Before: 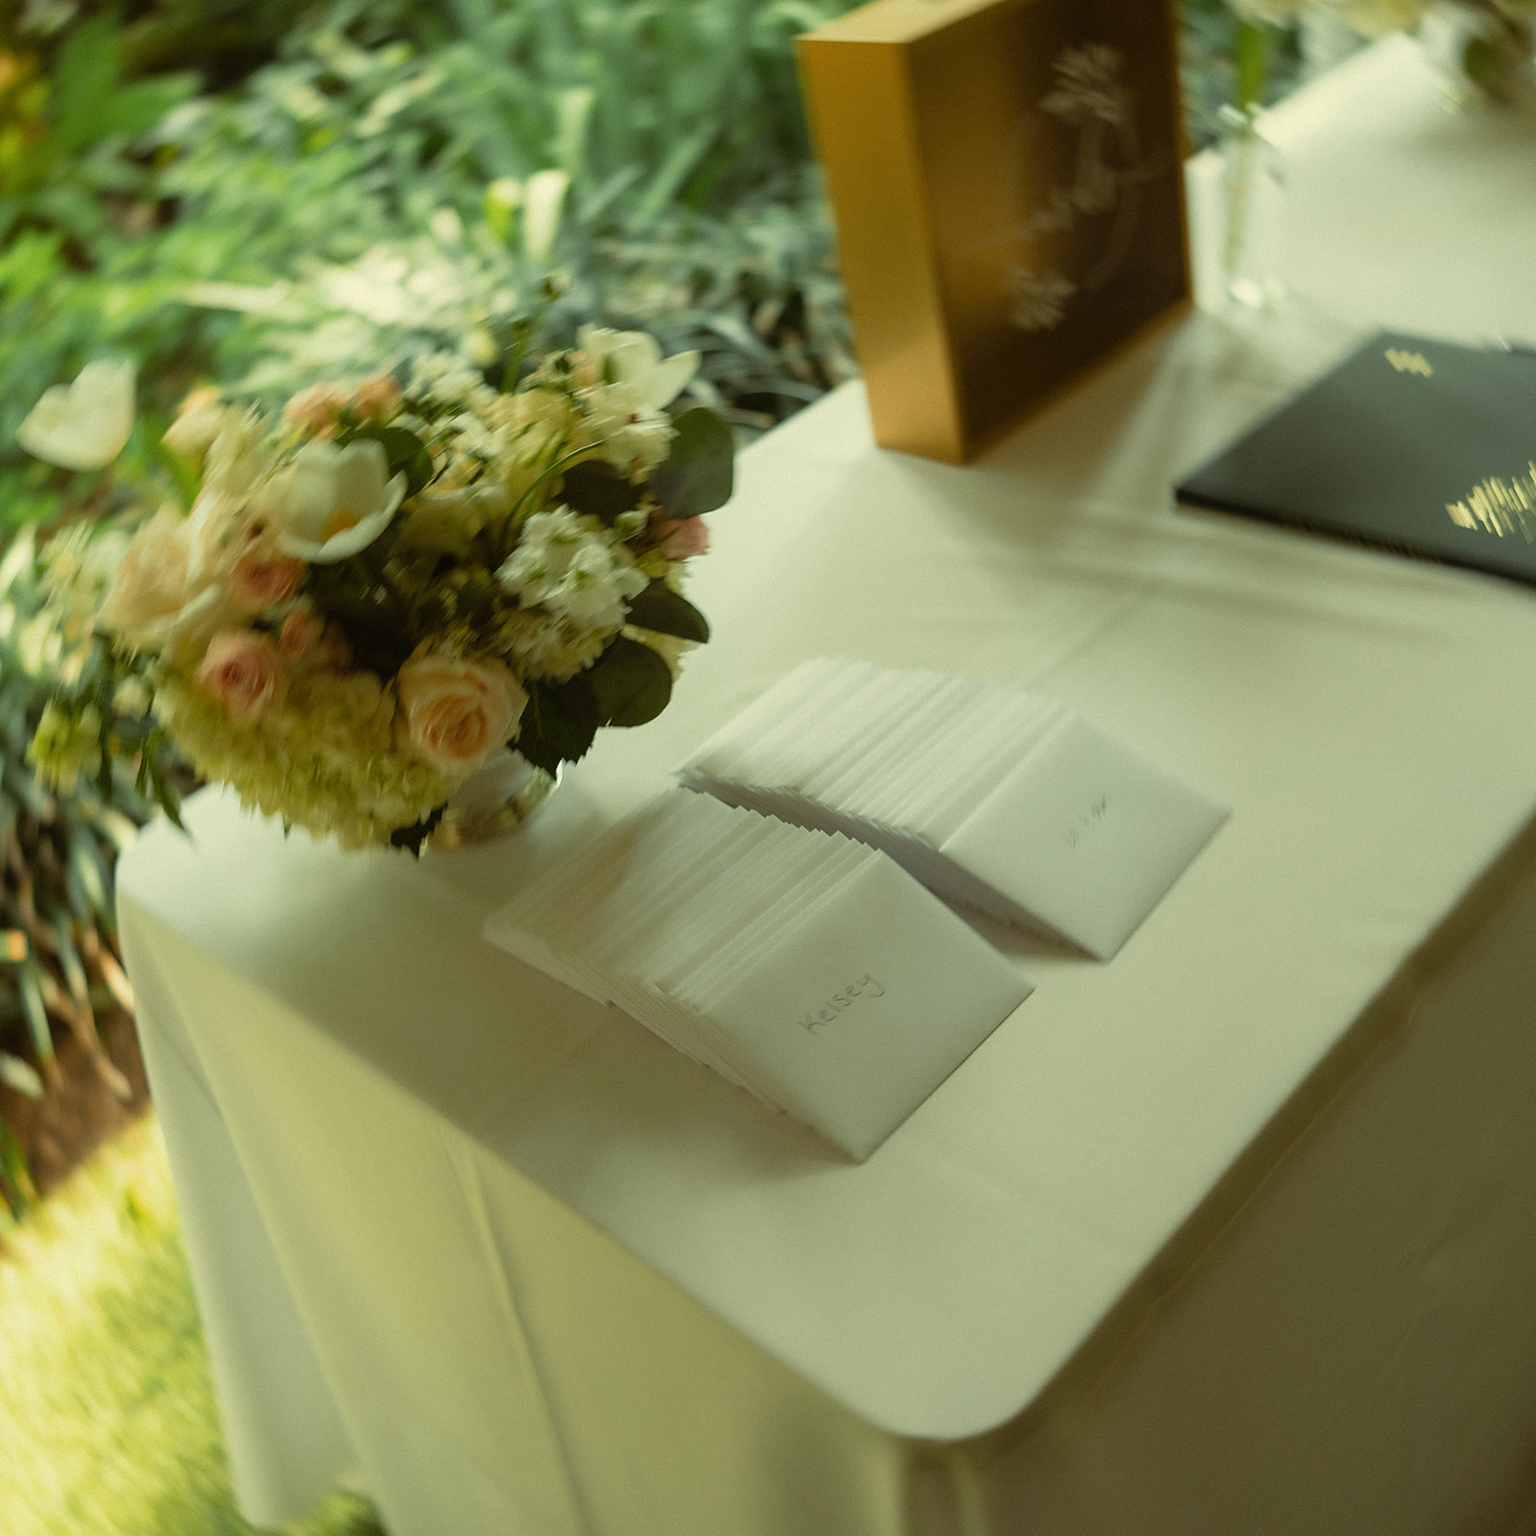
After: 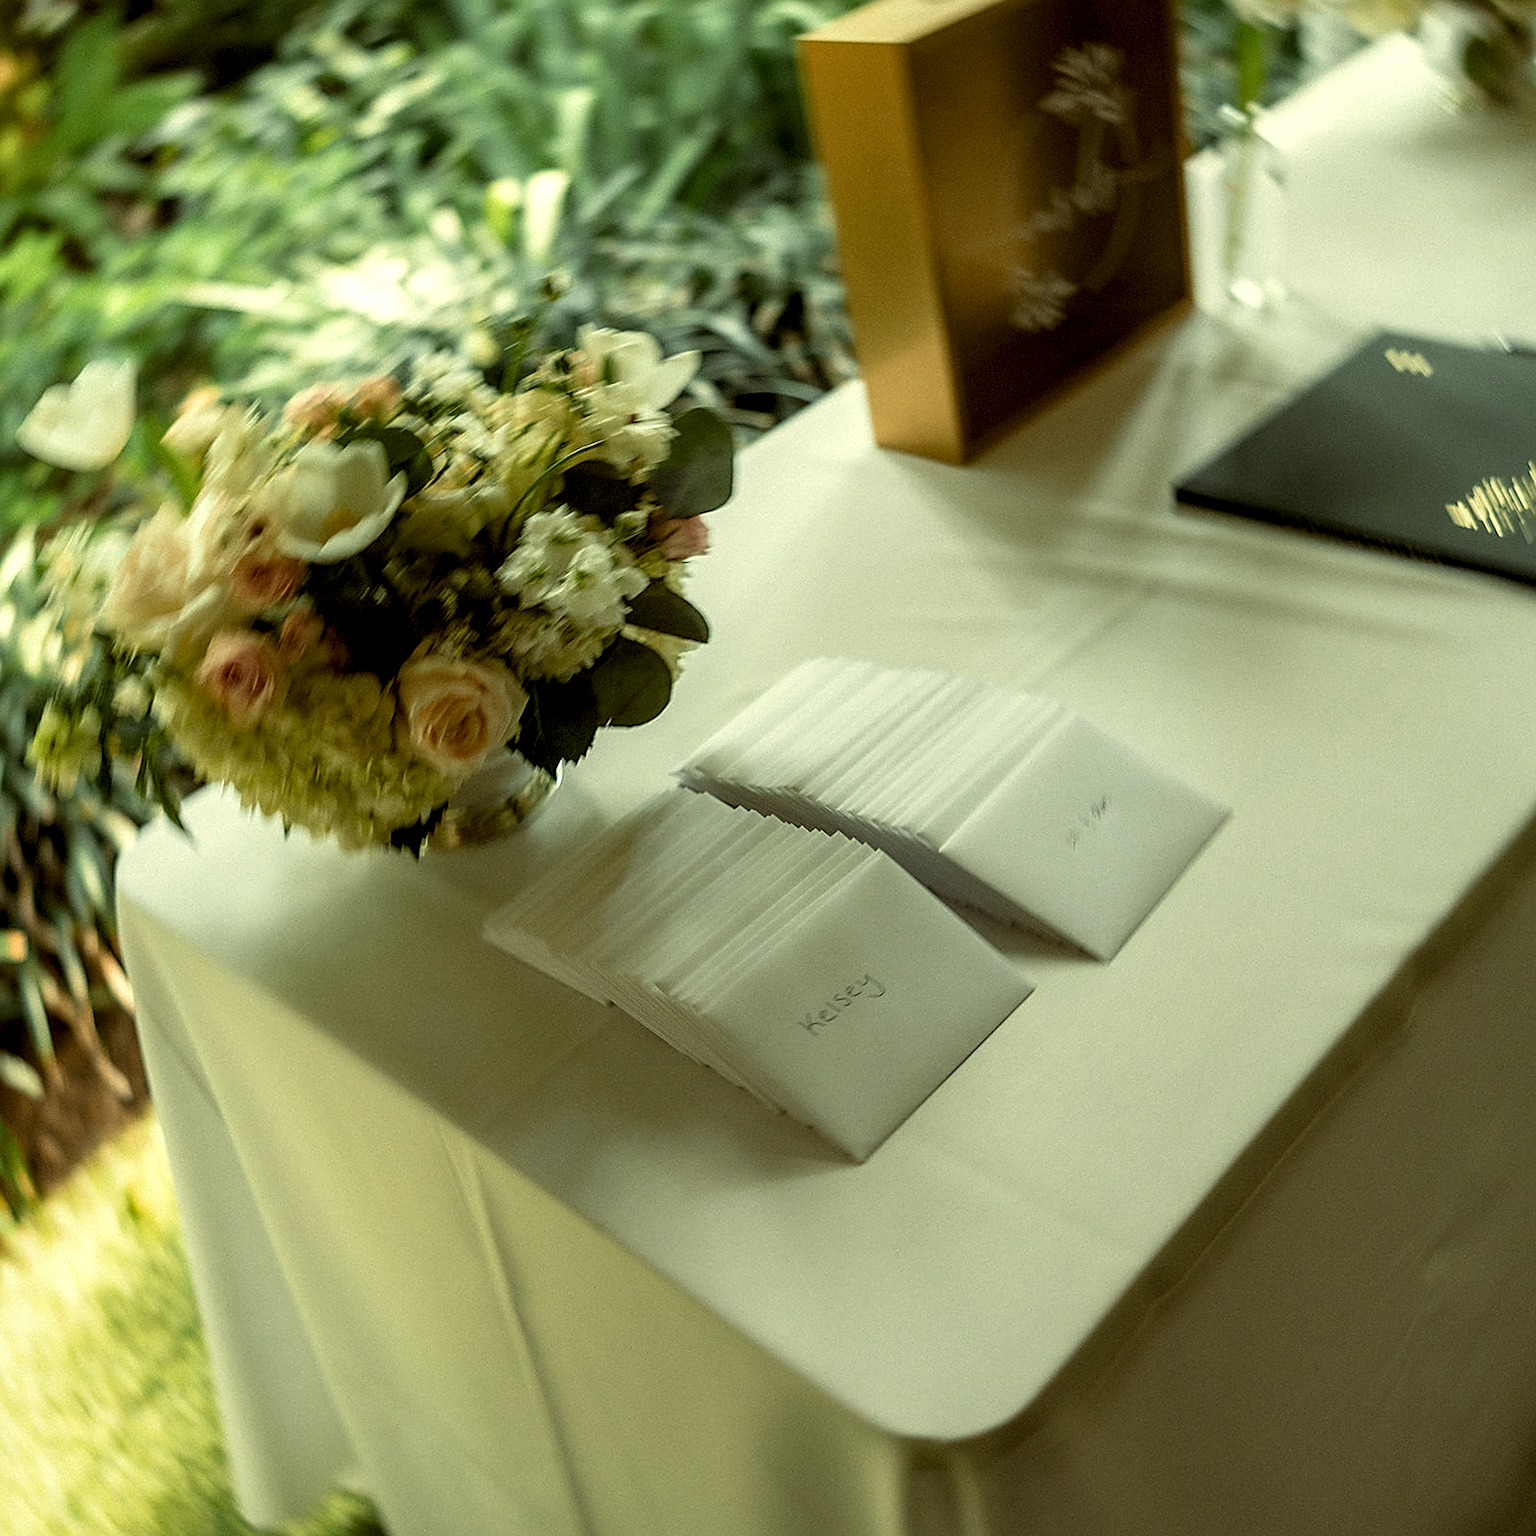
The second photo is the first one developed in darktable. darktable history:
local contrast: highlights 60%, shadows 60%, detail 160%
sharpen: amount 0.55
